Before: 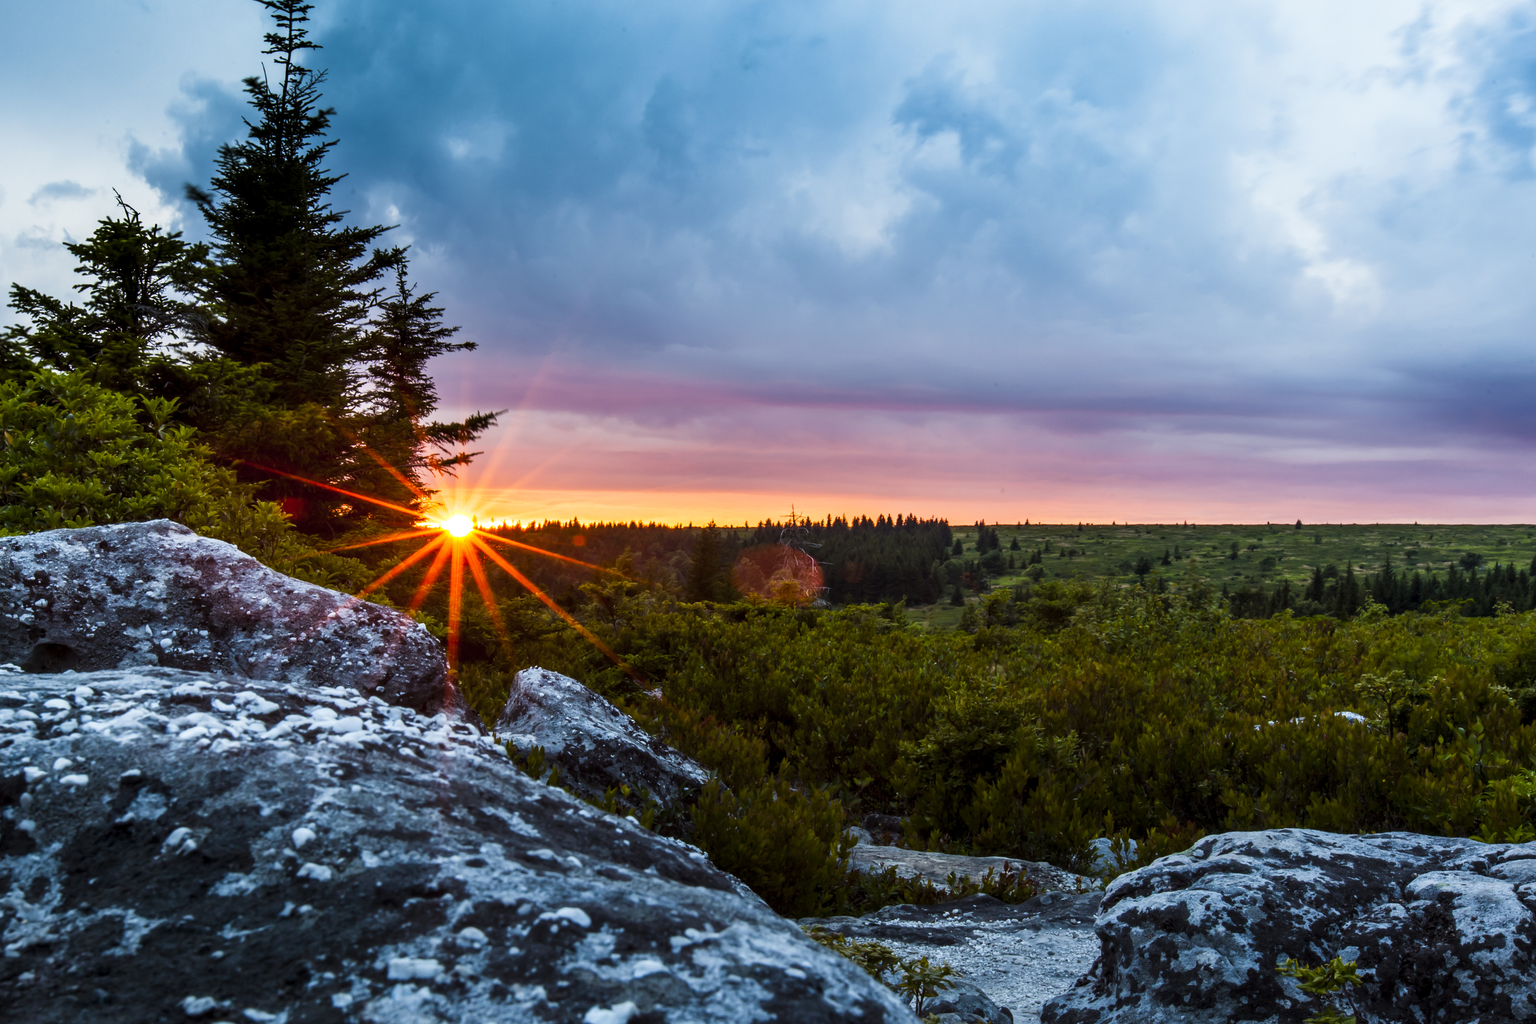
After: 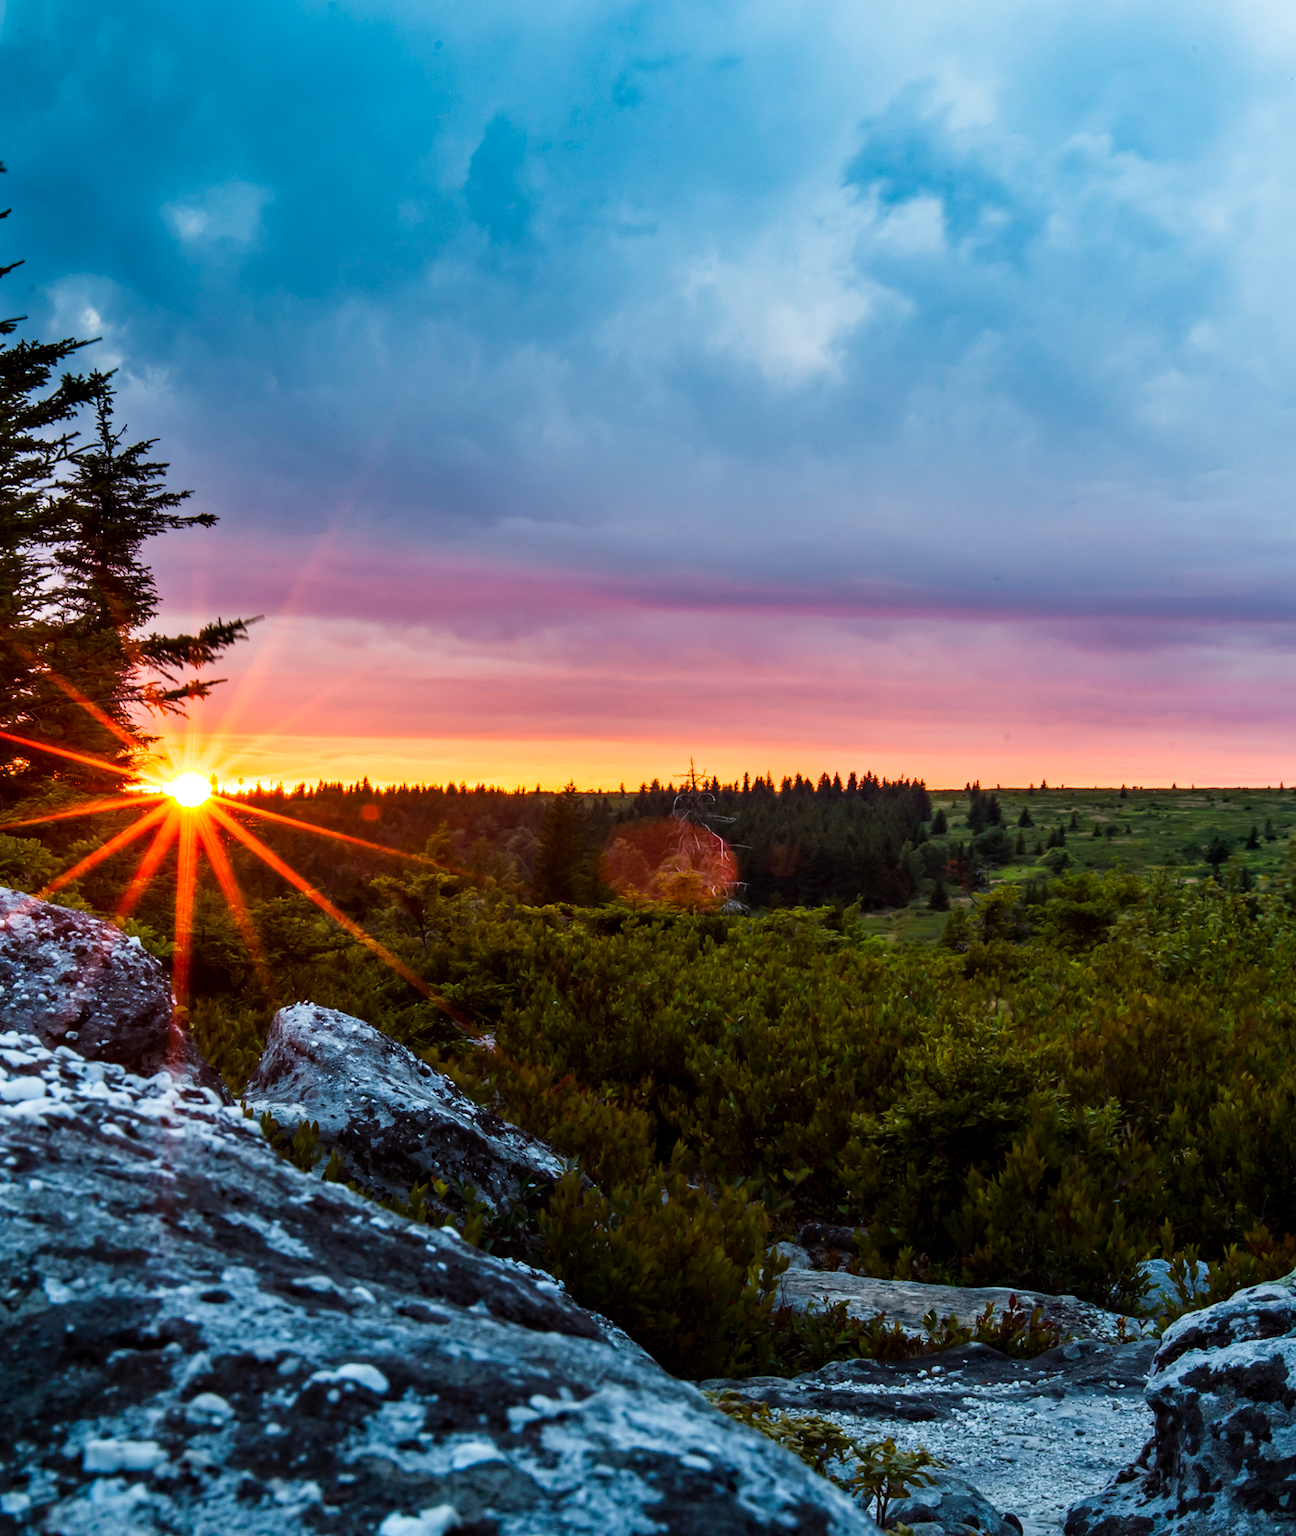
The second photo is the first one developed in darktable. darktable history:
crop: left 21.674%, right 22.086%
haze removal: compatibility mode true, adaptive false
